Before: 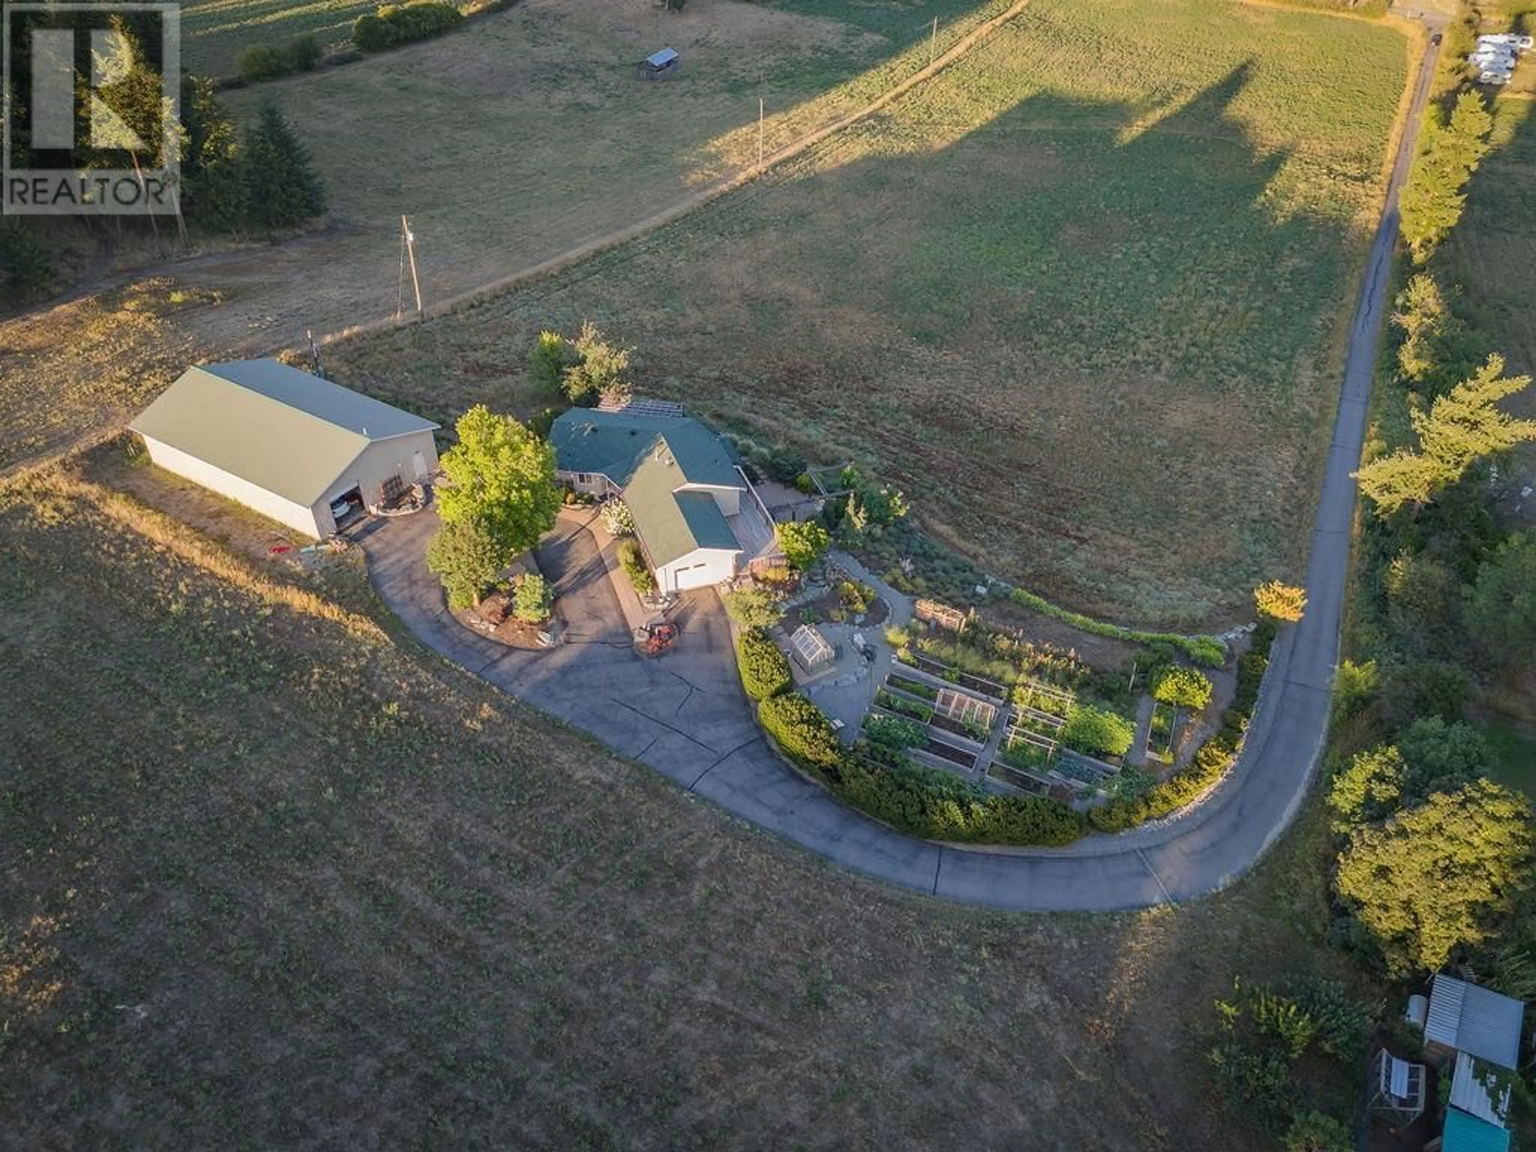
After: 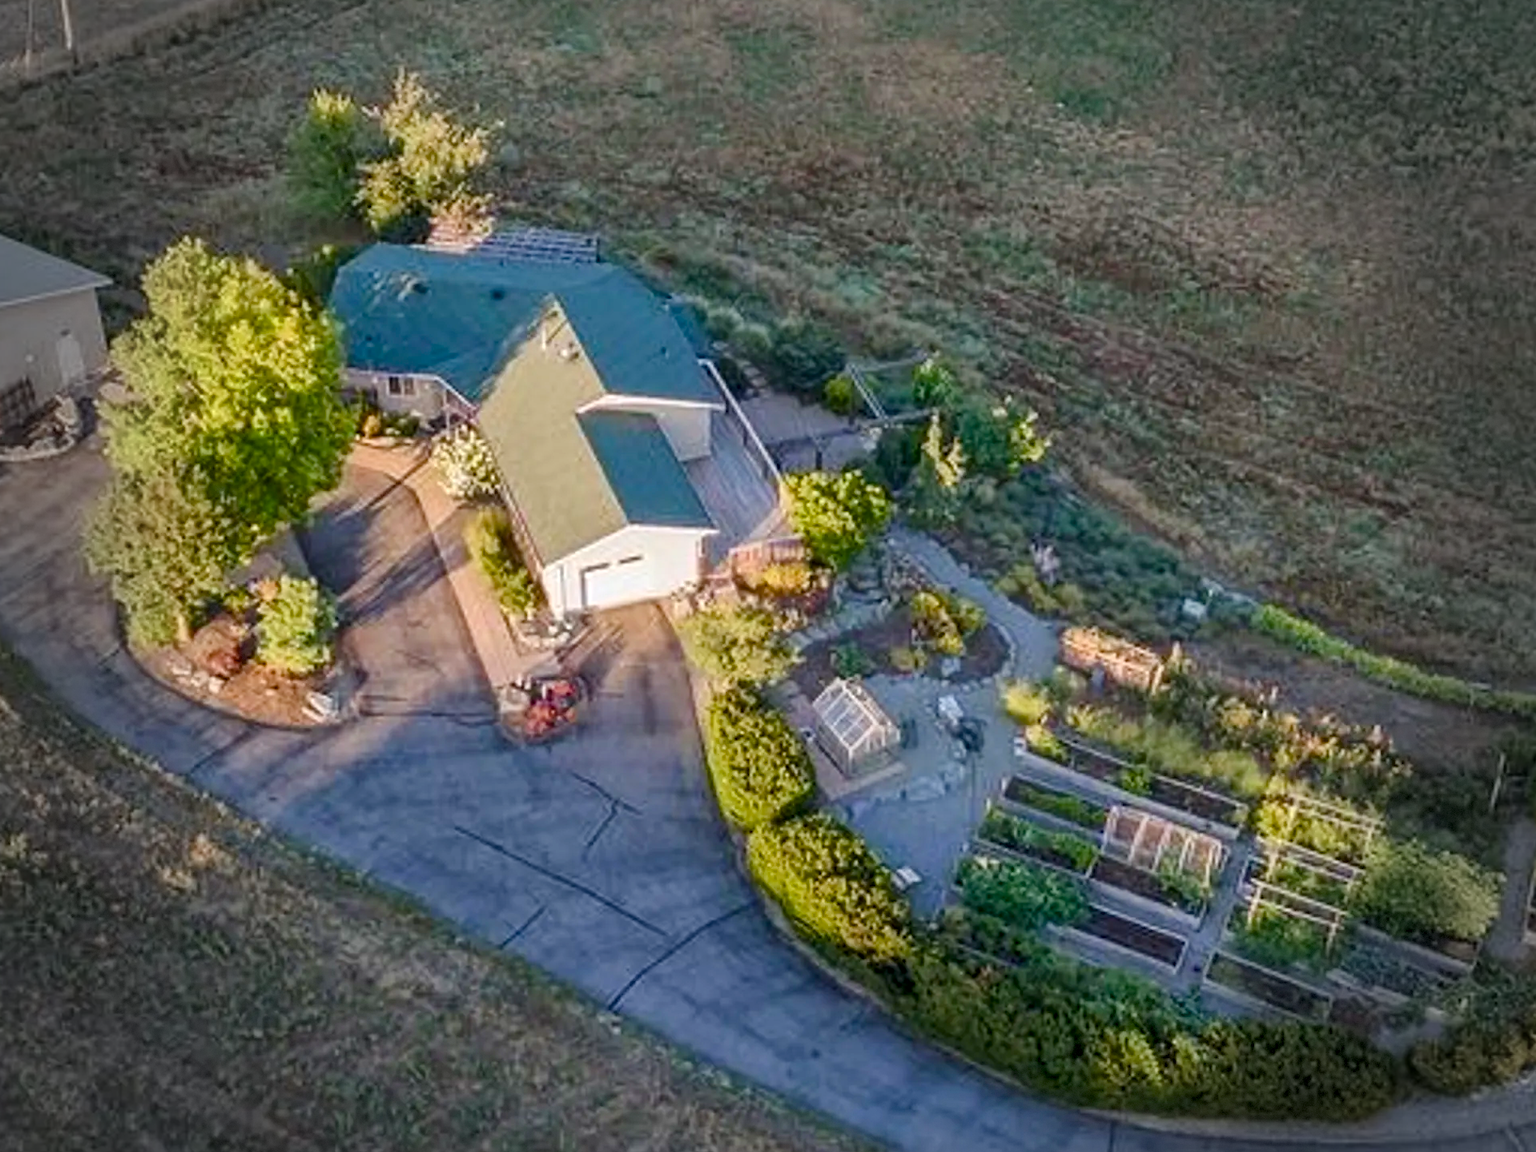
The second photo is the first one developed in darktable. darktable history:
color balance rgb: perceptual saturation grading › global saturation 14.011%, perceptual saturation grading › highlights -25.443%, perceptual saturation grading › shadows 25.354%, perceptual brilliance grading › global brilliance 2.554%, perceptual brilliance grading › highlights -2.704%, perceptual brilliance grading › shadows 3.809%, global vibrance 25.504%
crop: left 25.075%, top 24.838%, right 24.973%, bottom 25.178%
vignetting: fall-off start 69.02%, fall-off radius 29.82%, width/height ratio 0.985, shape 0.85, dithering 8-bit output
local contrast: mode bilateral grid, contrast 26, coarseness 50, detail 122%, midtone range 0.2
